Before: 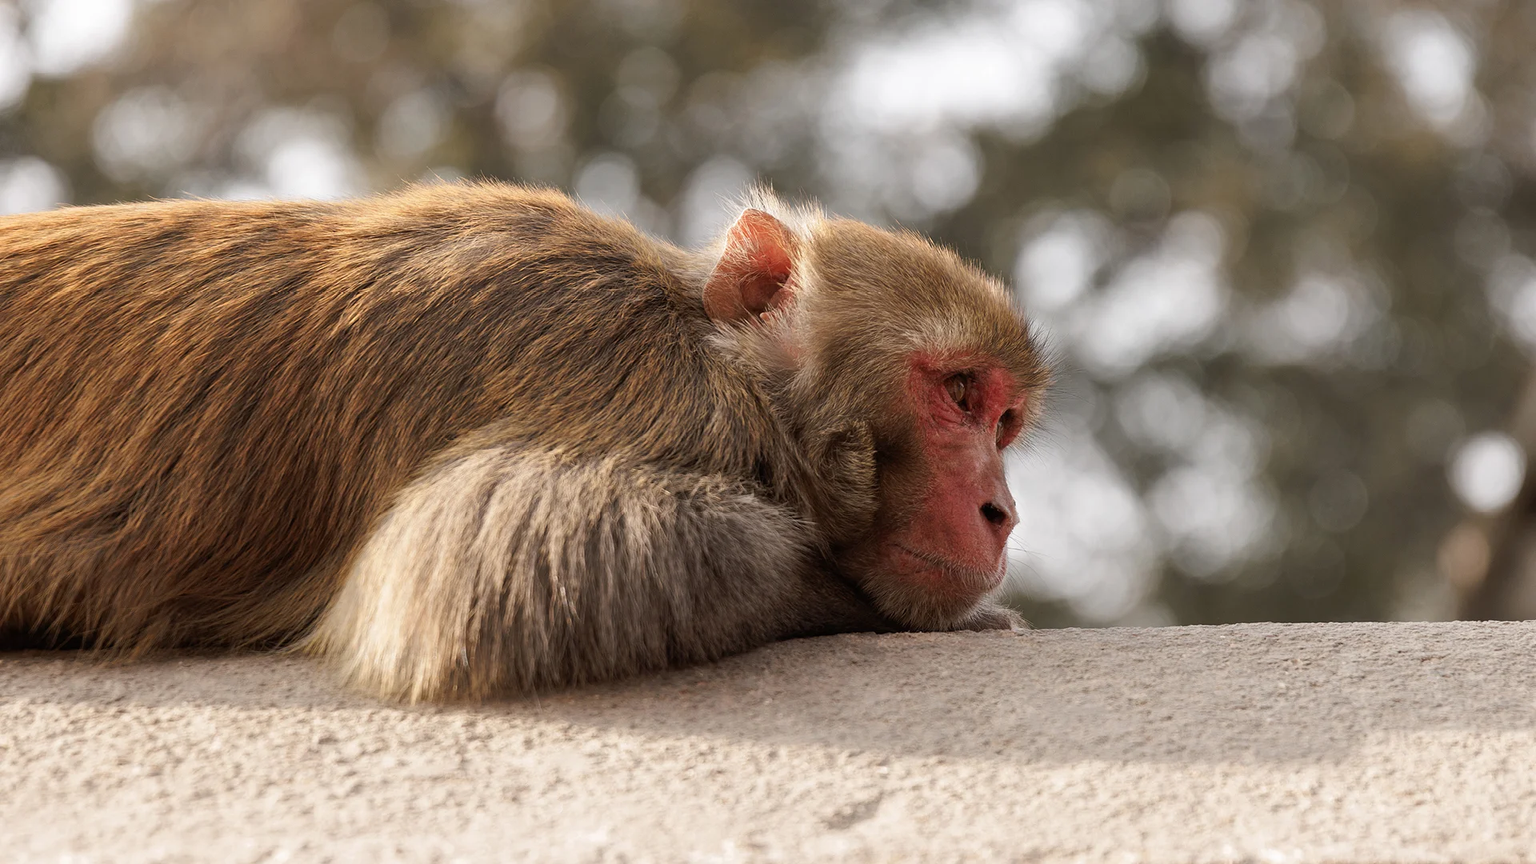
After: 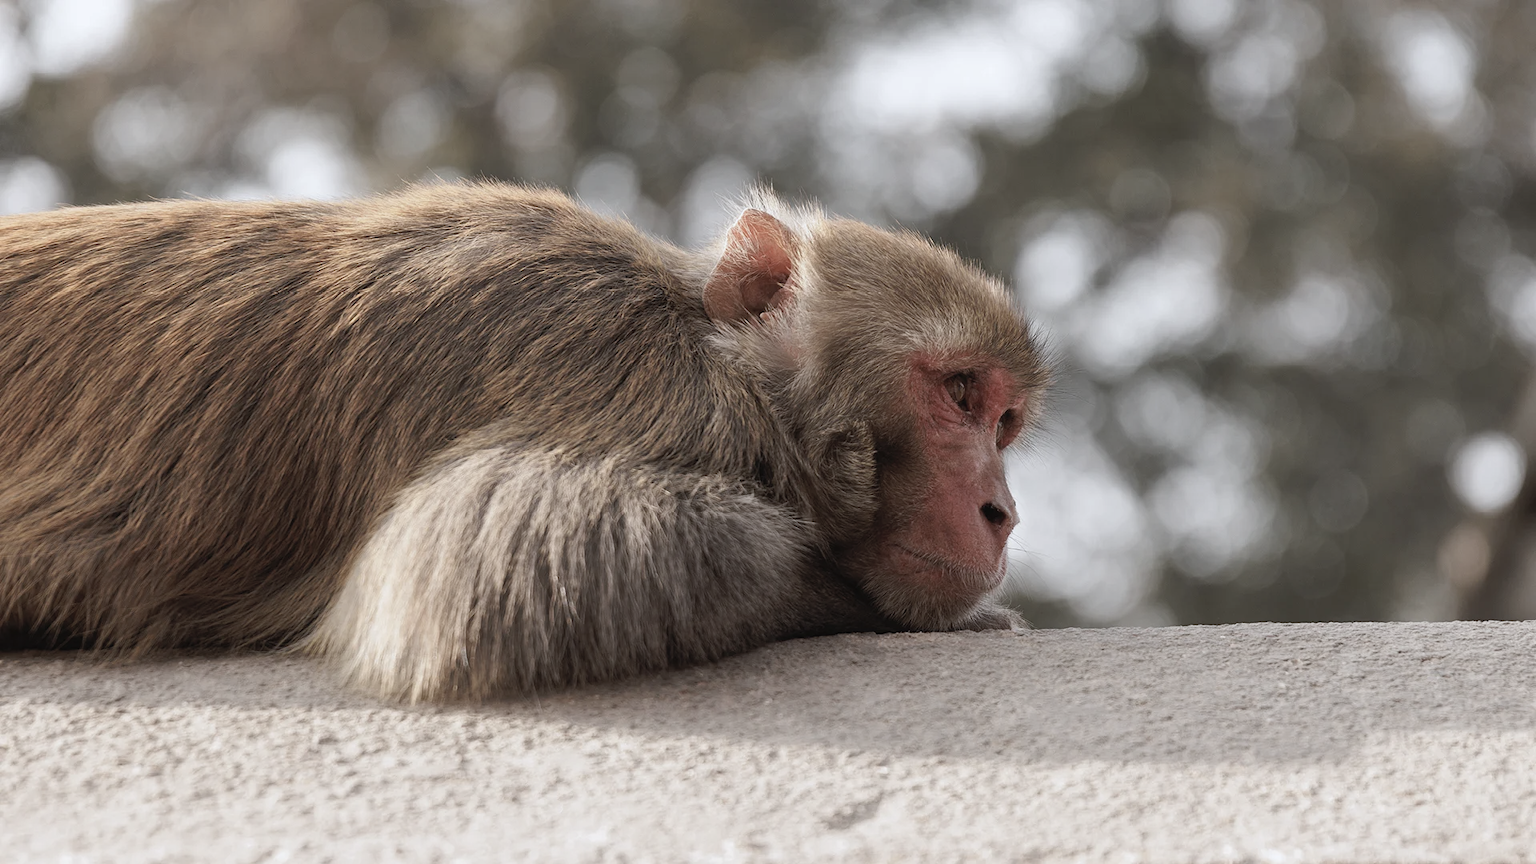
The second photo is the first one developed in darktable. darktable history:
color calibration: x 0.355, y 0.367, temperature 4700.38 K
contrast brightness saturation: contrast -0.05, saturation -0.41
